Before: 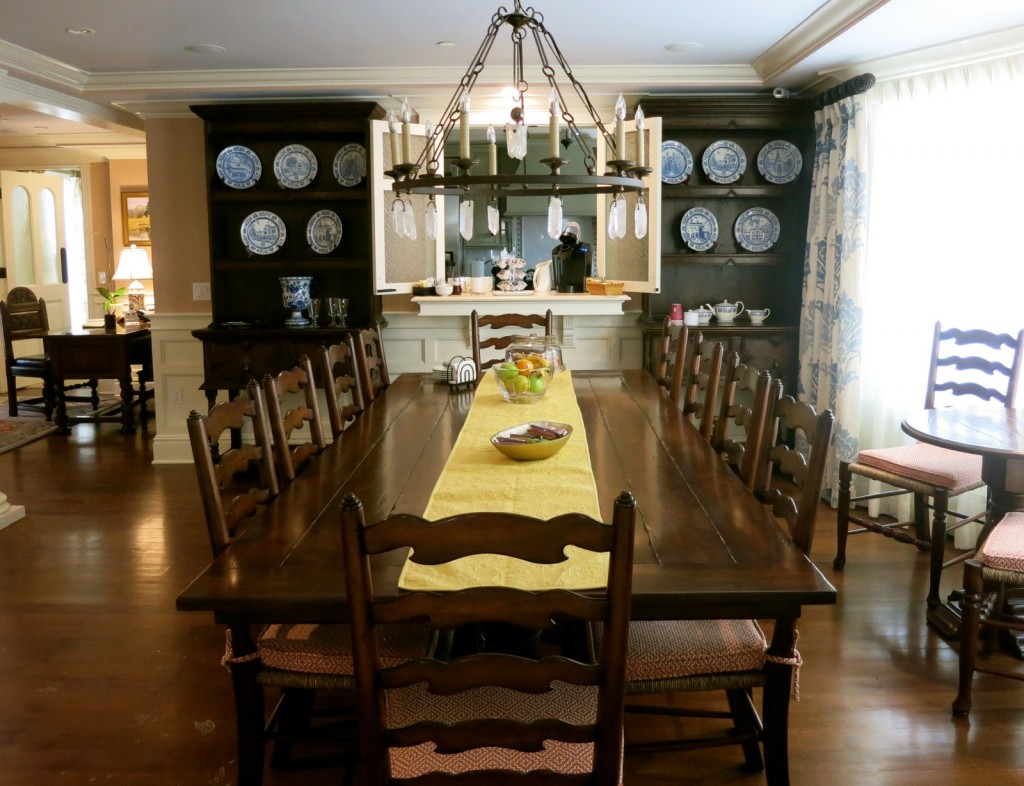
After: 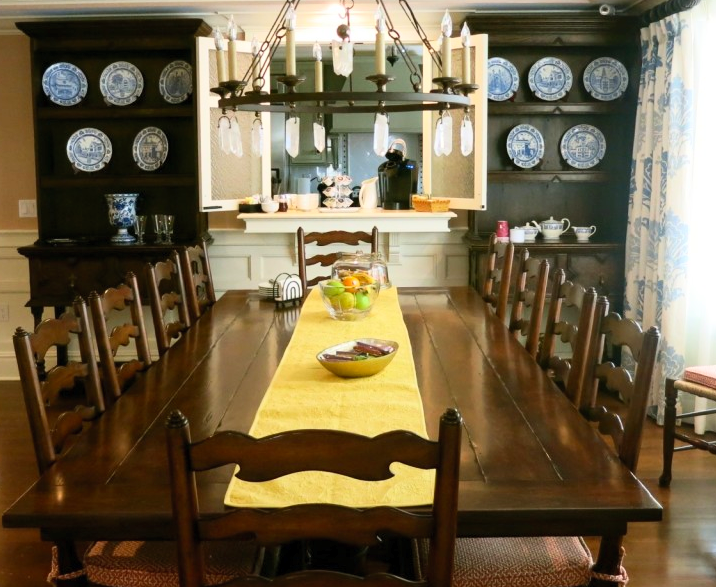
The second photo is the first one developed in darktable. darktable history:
contrast brightness saturation: contrast 0.2, brightness 0.16, saturation 0.22
crop and rotate: left 17.046%, top 10.659%, right 12.989%, bottom 14.553%
